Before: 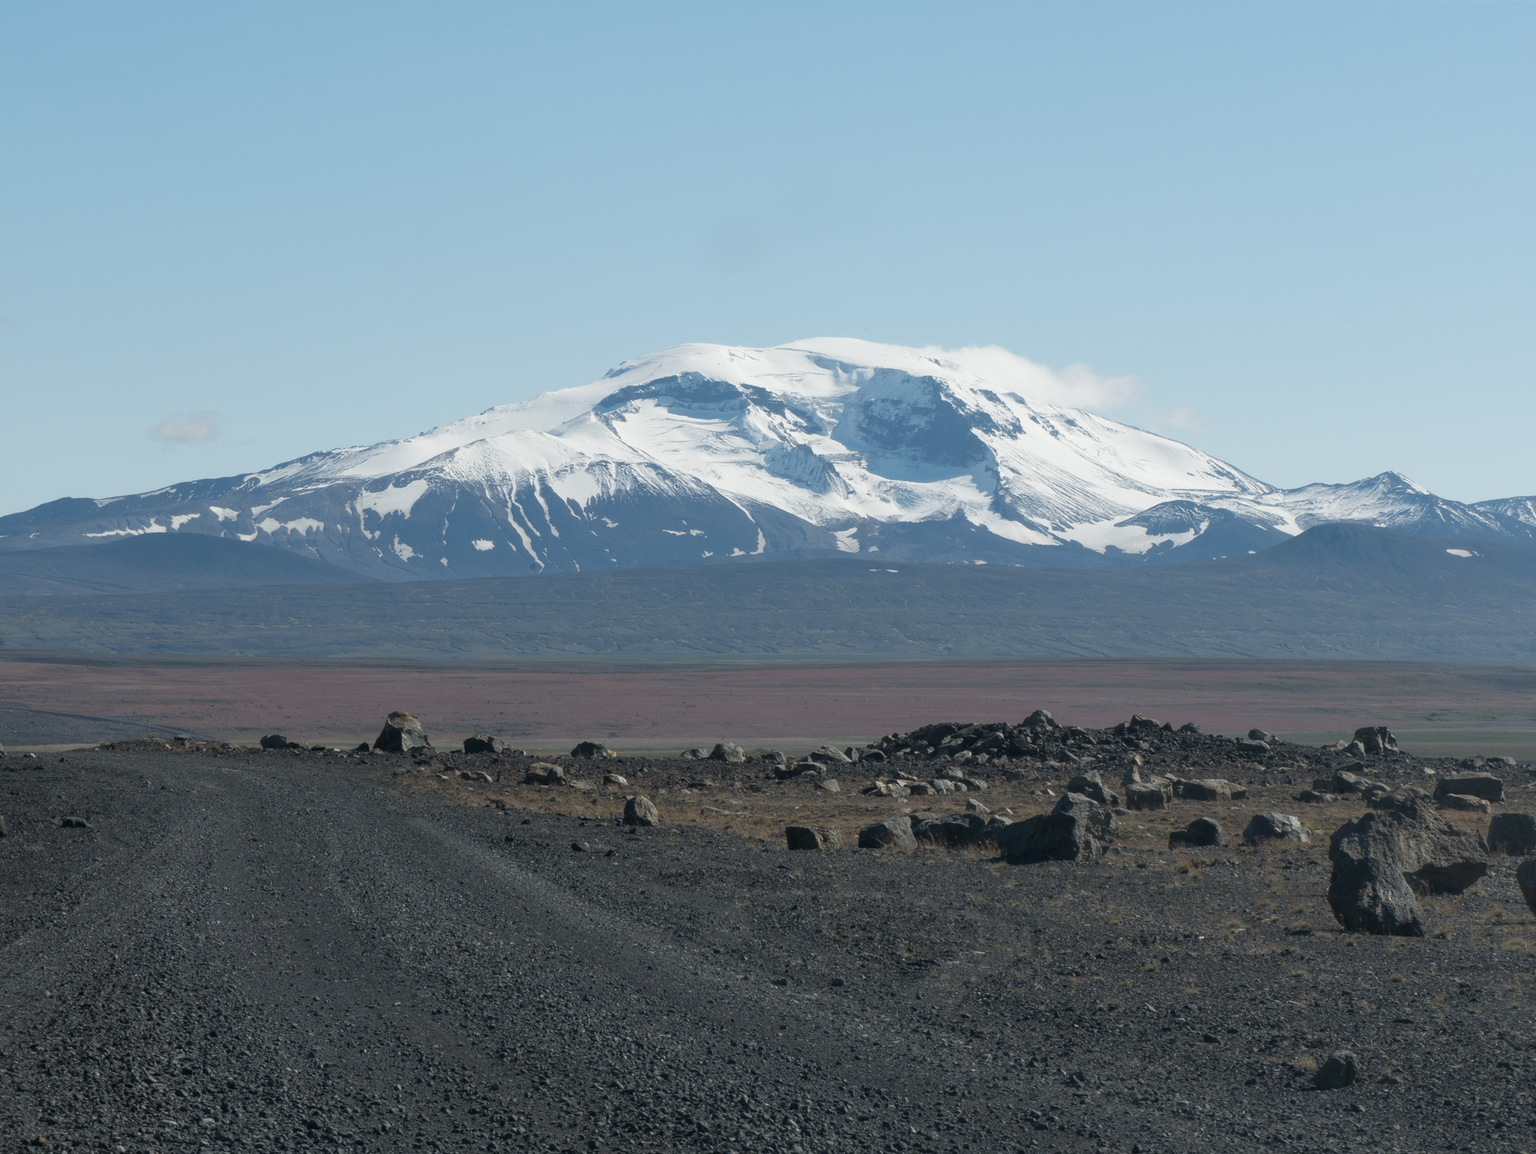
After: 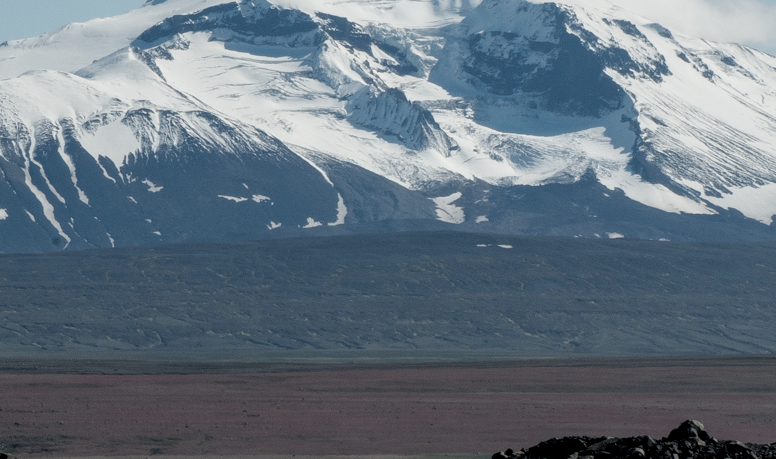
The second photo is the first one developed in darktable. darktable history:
exposure: black level correction 0.011, exposure -0.48 EV, compensate highlight preservation false
local contrast: detail 130%
crop: left 31.806%, top 32.428%, right 27.768%, bottom 35.697%
levels: levels [0.062, 0.494, 0.925]
